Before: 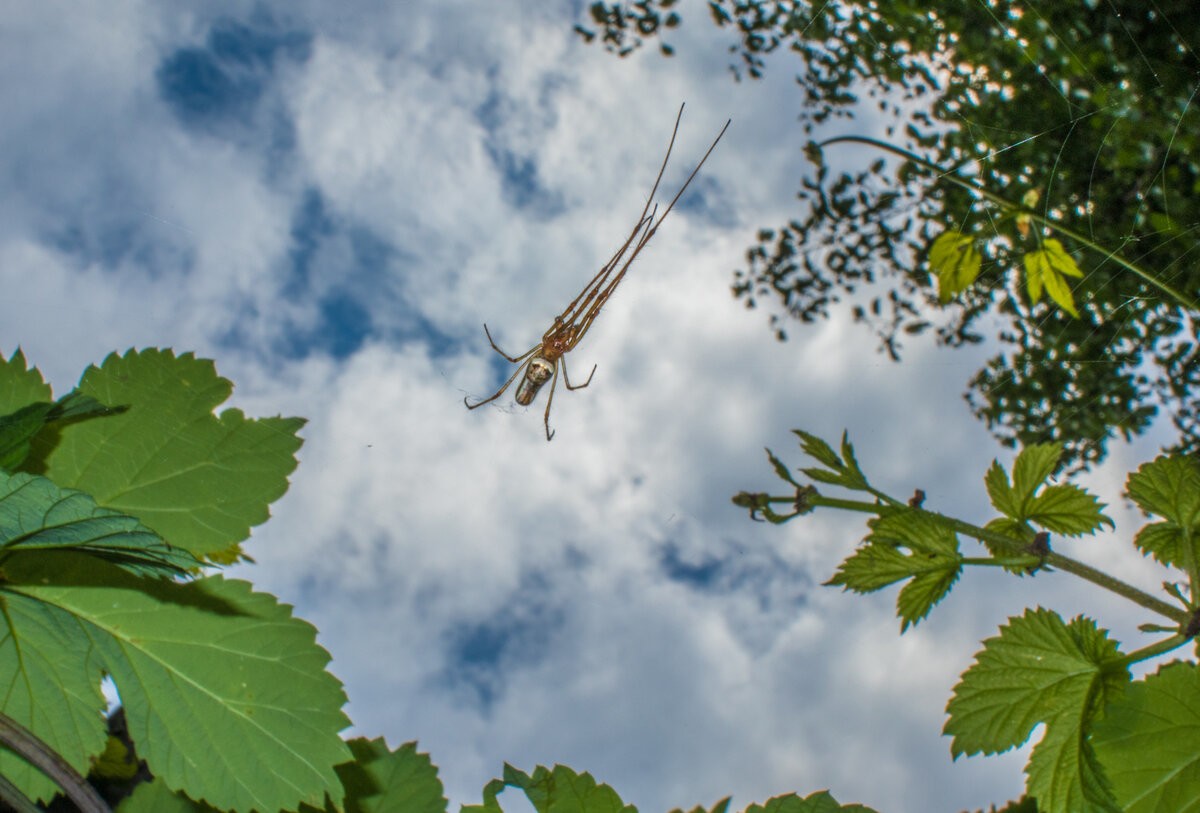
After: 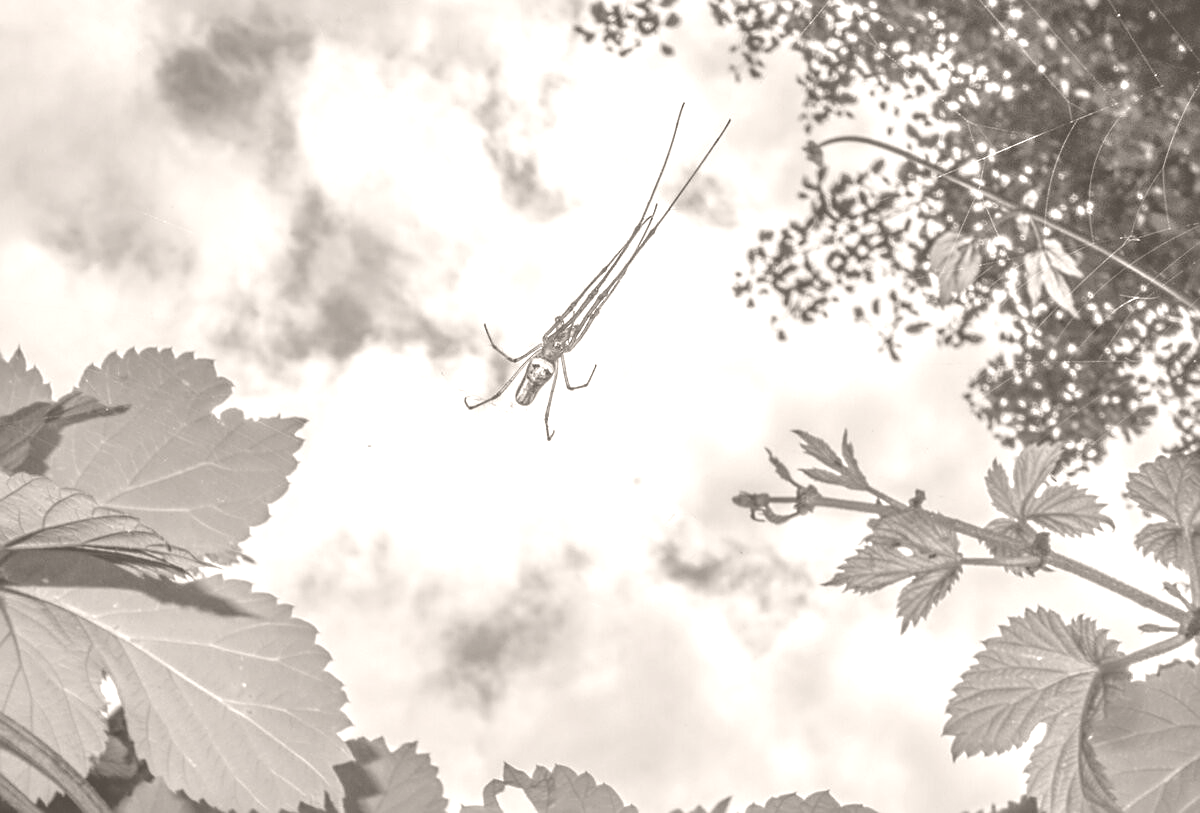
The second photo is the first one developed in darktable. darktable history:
colorize: hue 34.49°, saturation 35.33%, source mix 100%, lightness 55%, version 1
sharpen: on, module defaults
